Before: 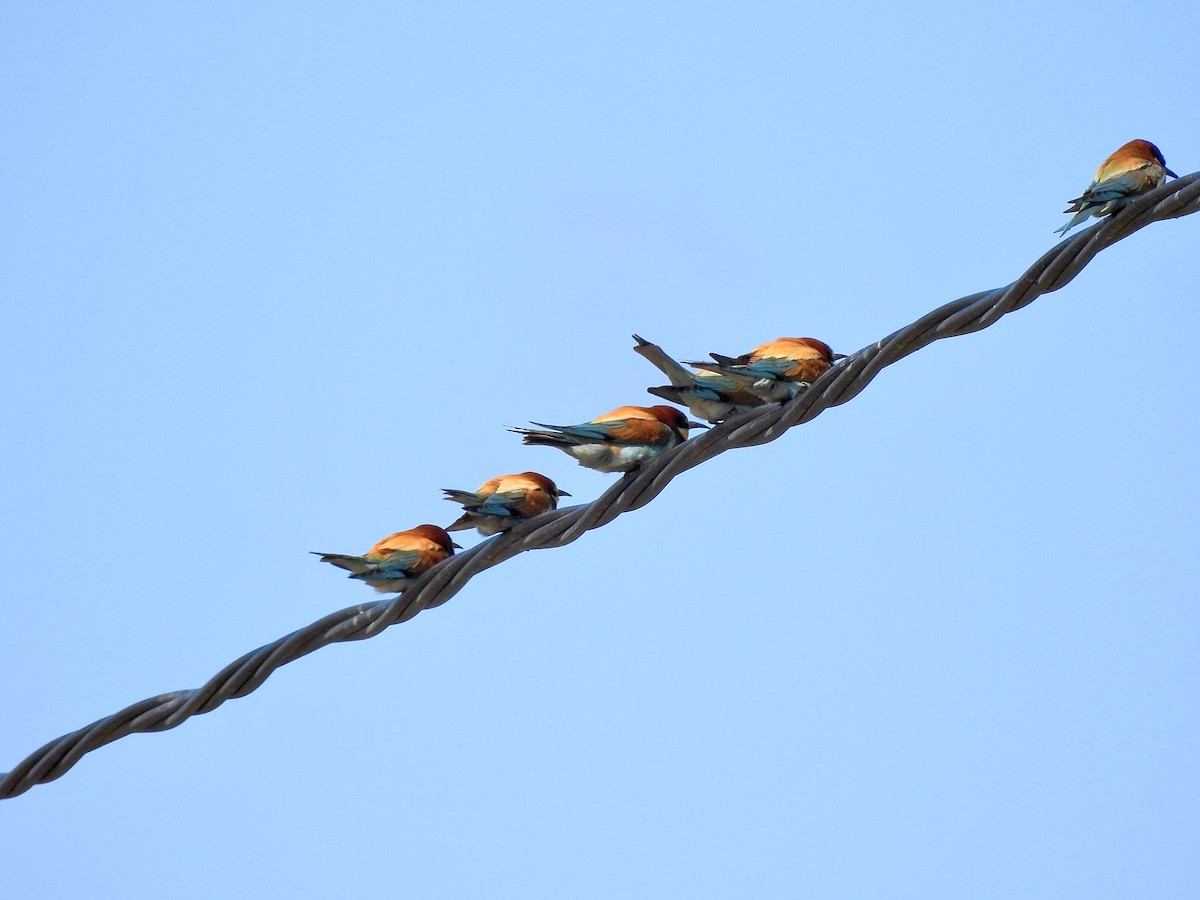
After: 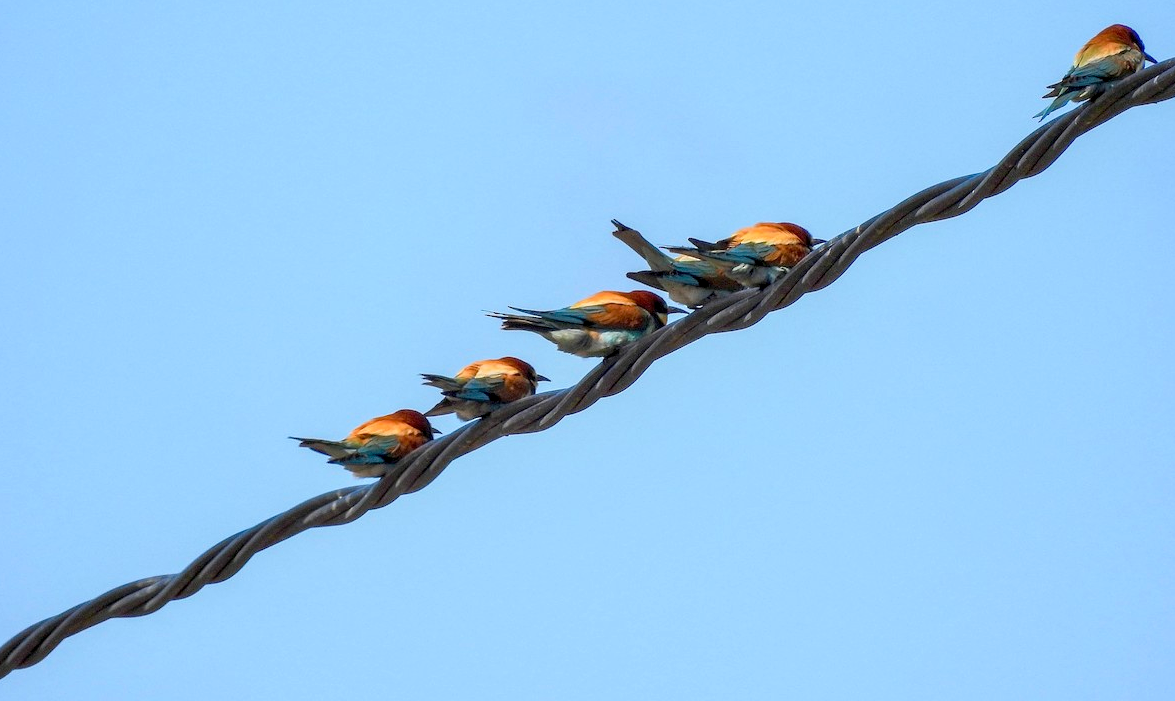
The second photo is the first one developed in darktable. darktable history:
rotate and perspective: crop left 0, crop top 0
crop and rotate: left 1.814%, top 12.818%, right 0.25%, bottom 9.225%
local contrast: detail 130%
